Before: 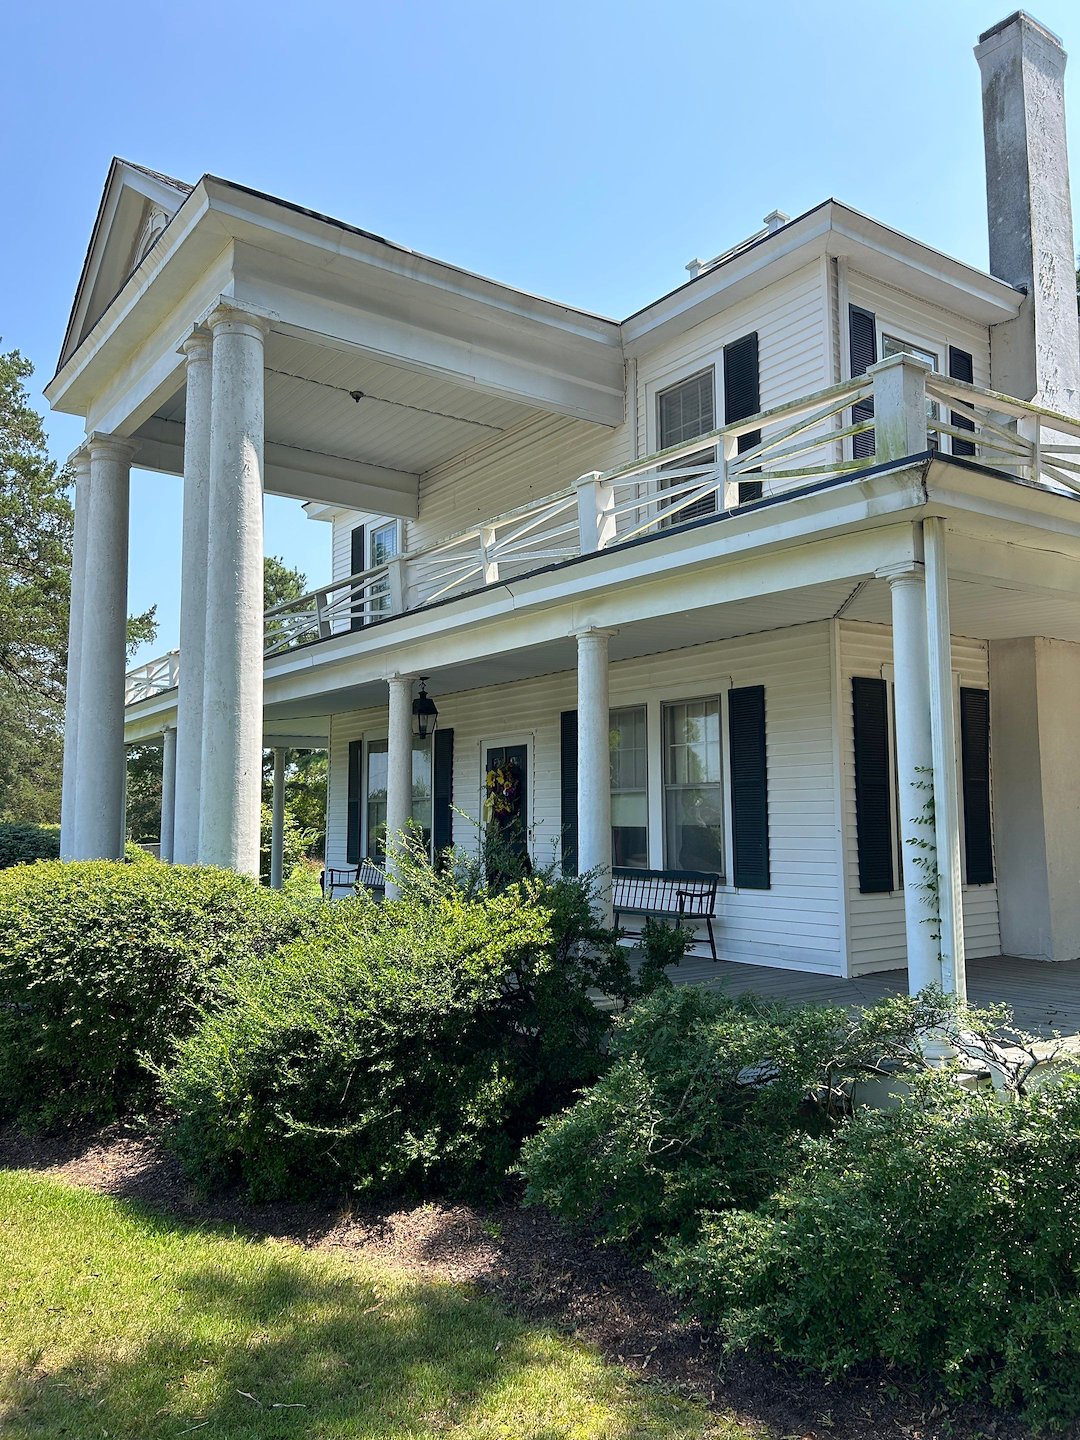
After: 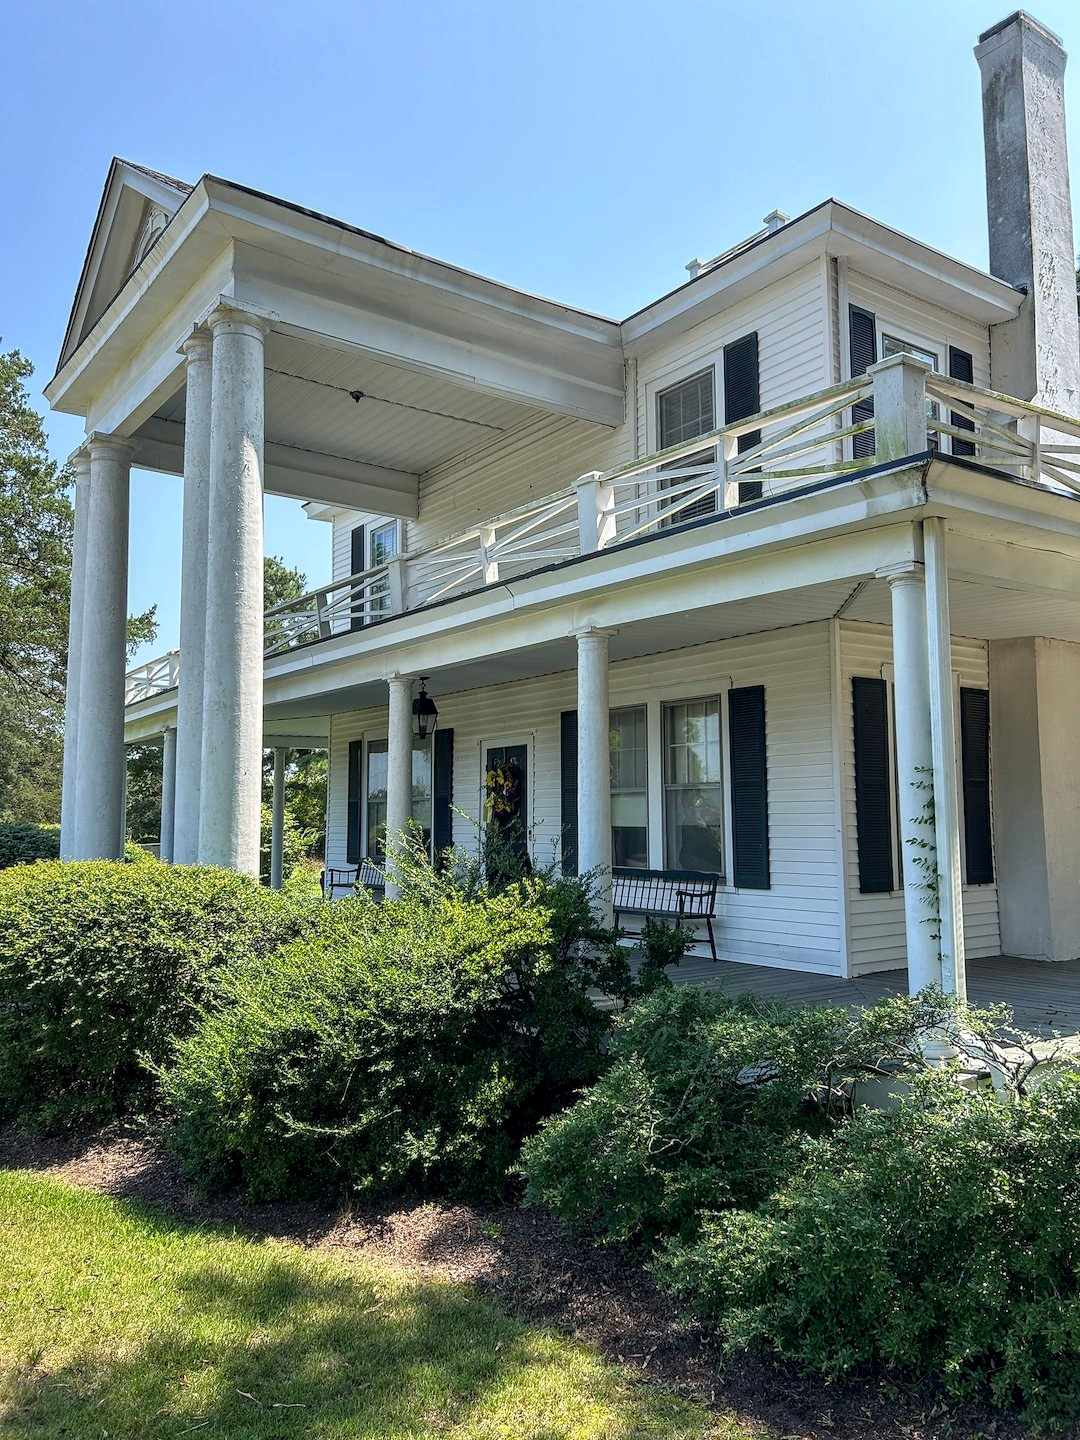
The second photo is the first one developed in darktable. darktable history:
local contrast: on, module defaults
levels: levels [0, 0.499, 1]
